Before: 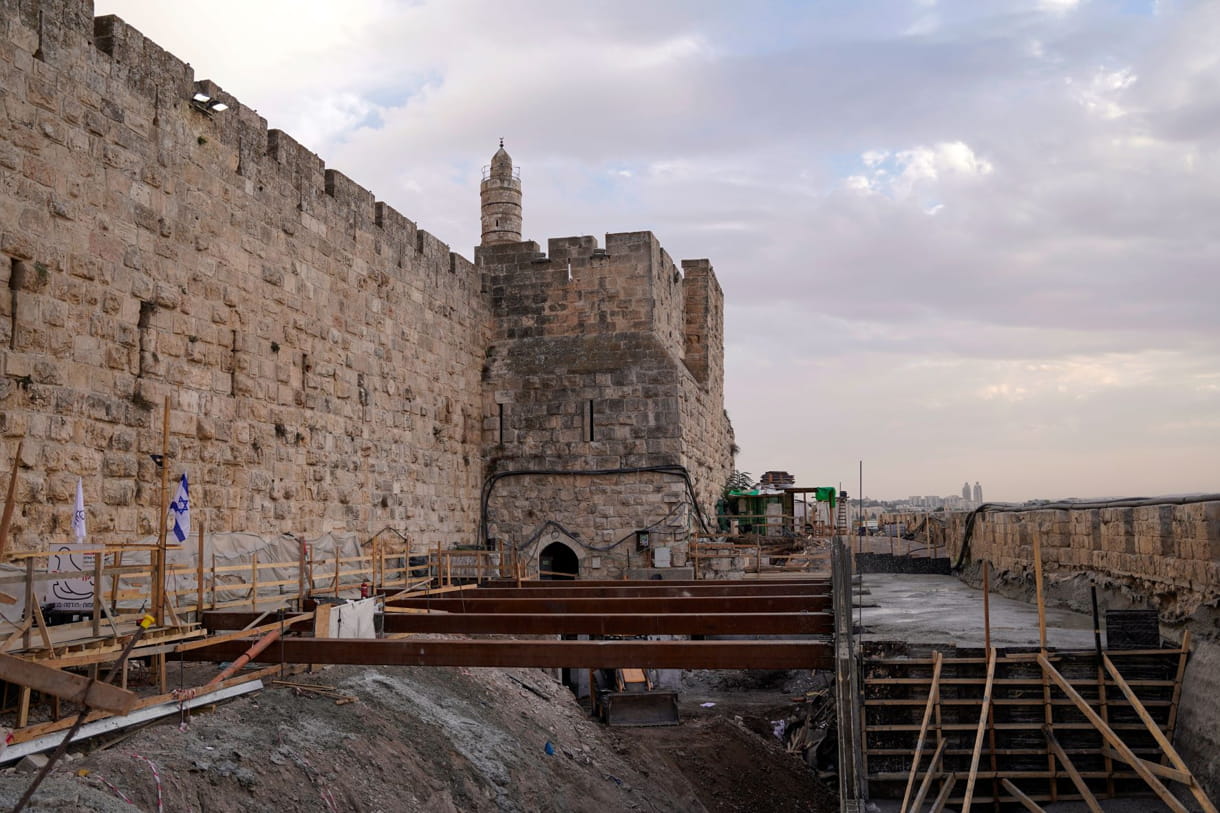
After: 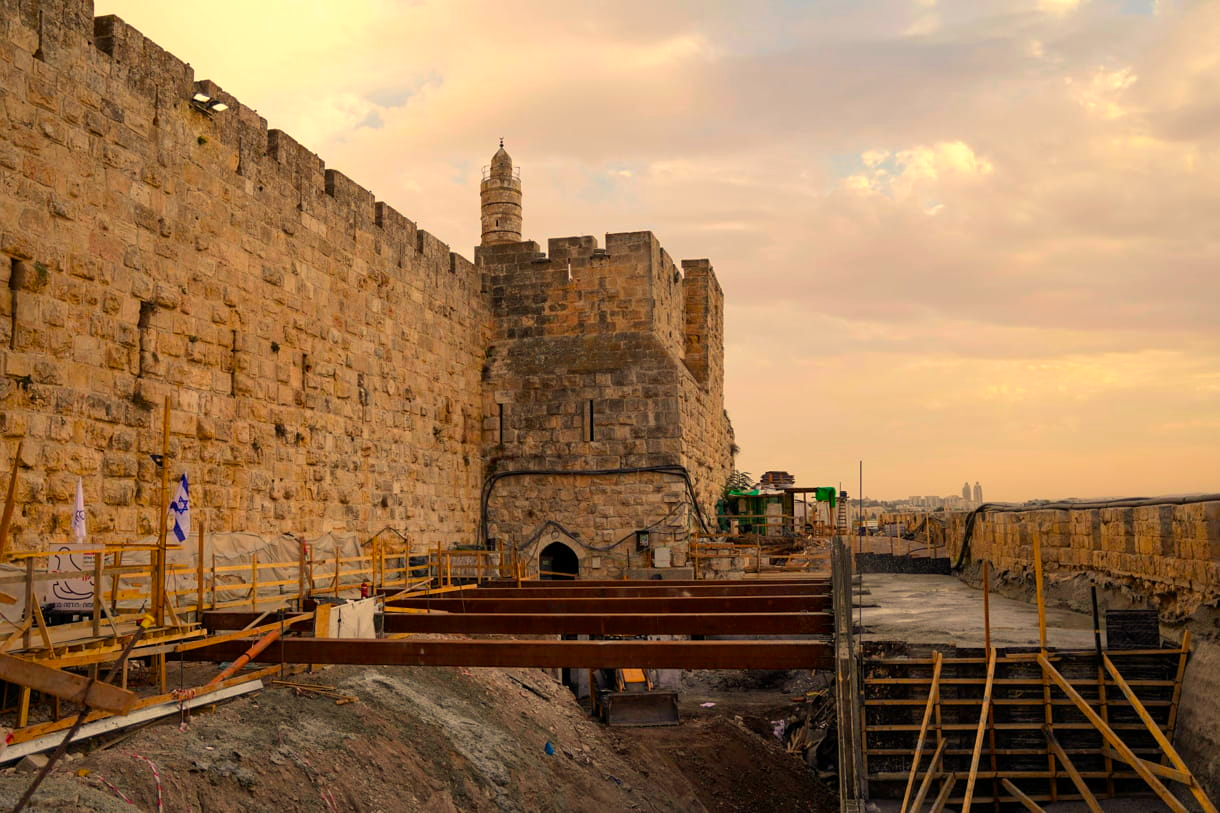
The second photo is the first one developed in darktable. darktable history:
white balance: red 1.123, blue 0.83
color balance rgb: linear chroma grading › global chroma 15%, perceptual saturation grading › global saturation 30%
